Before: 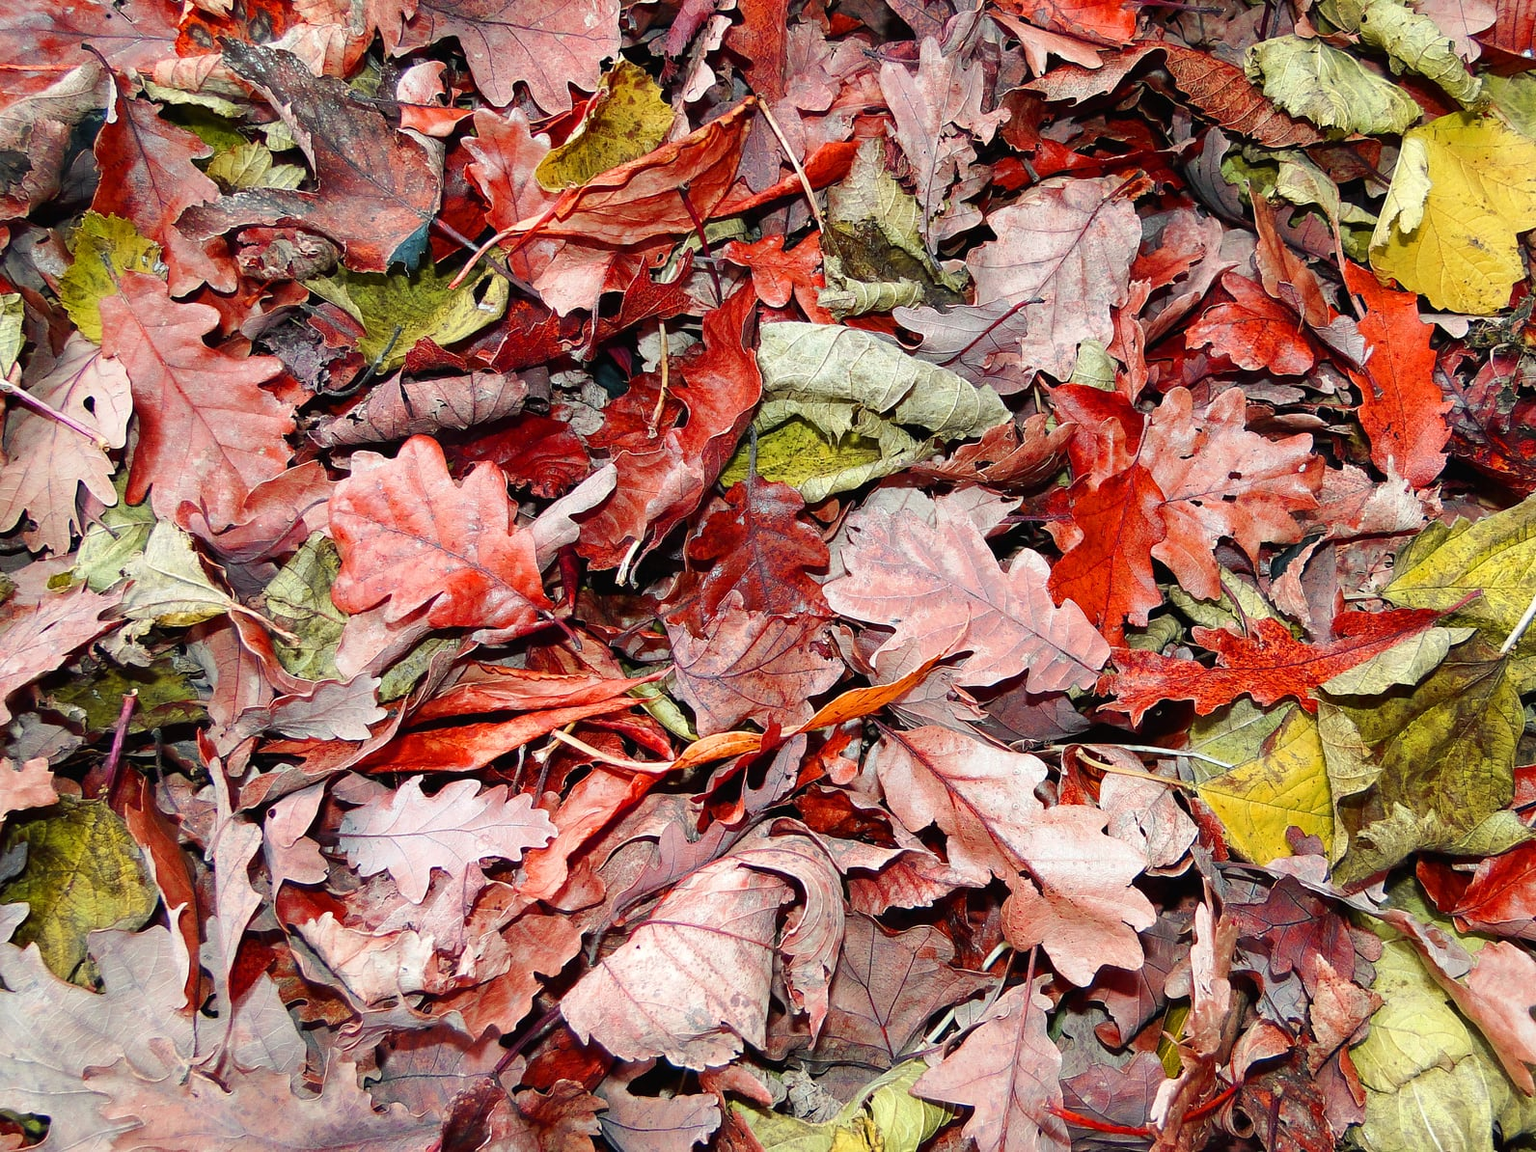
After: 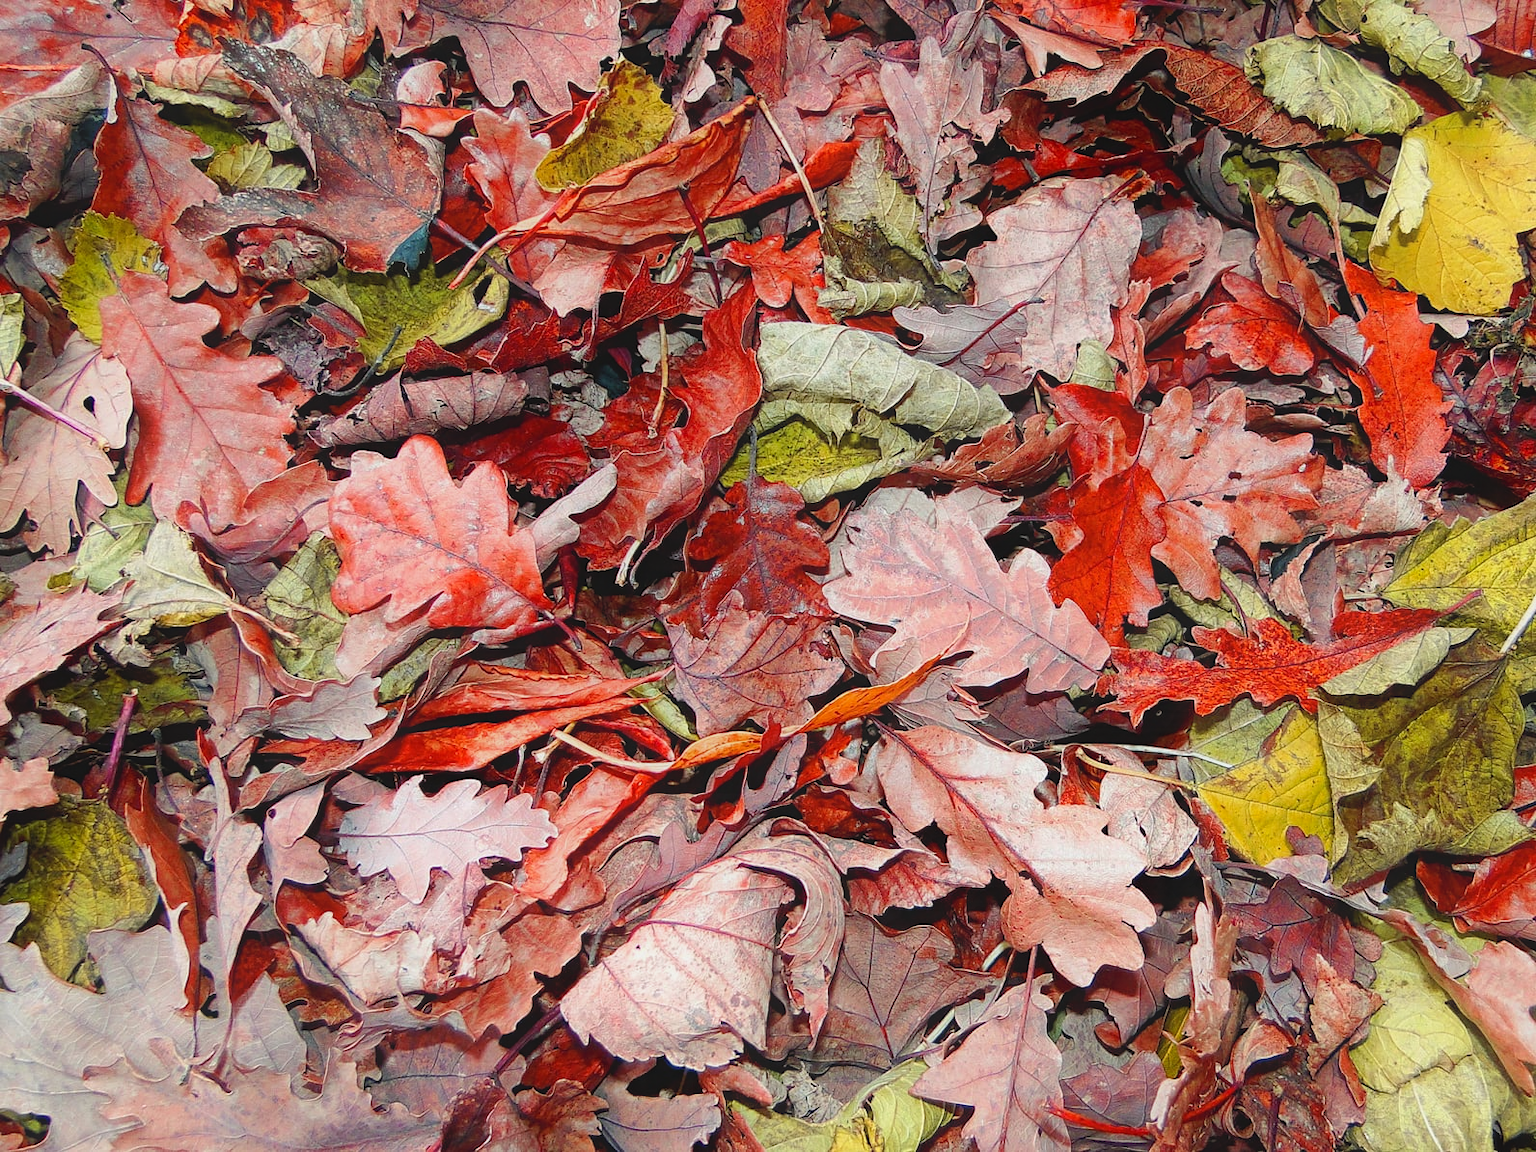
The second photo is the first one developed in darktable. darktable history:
contrast equalizer: octaves 7, y [[0.439, 0.44, 0.442, 0.457, 0.493, 0.498], [0.5 ×6], [0.5 ×6], [0 ×6], [0 ×6]]
tone equalizer: -8 EV -0.548 EV, edges refinement/feathering 500, mask exposure compensation -1.57 EV, preserve details no
